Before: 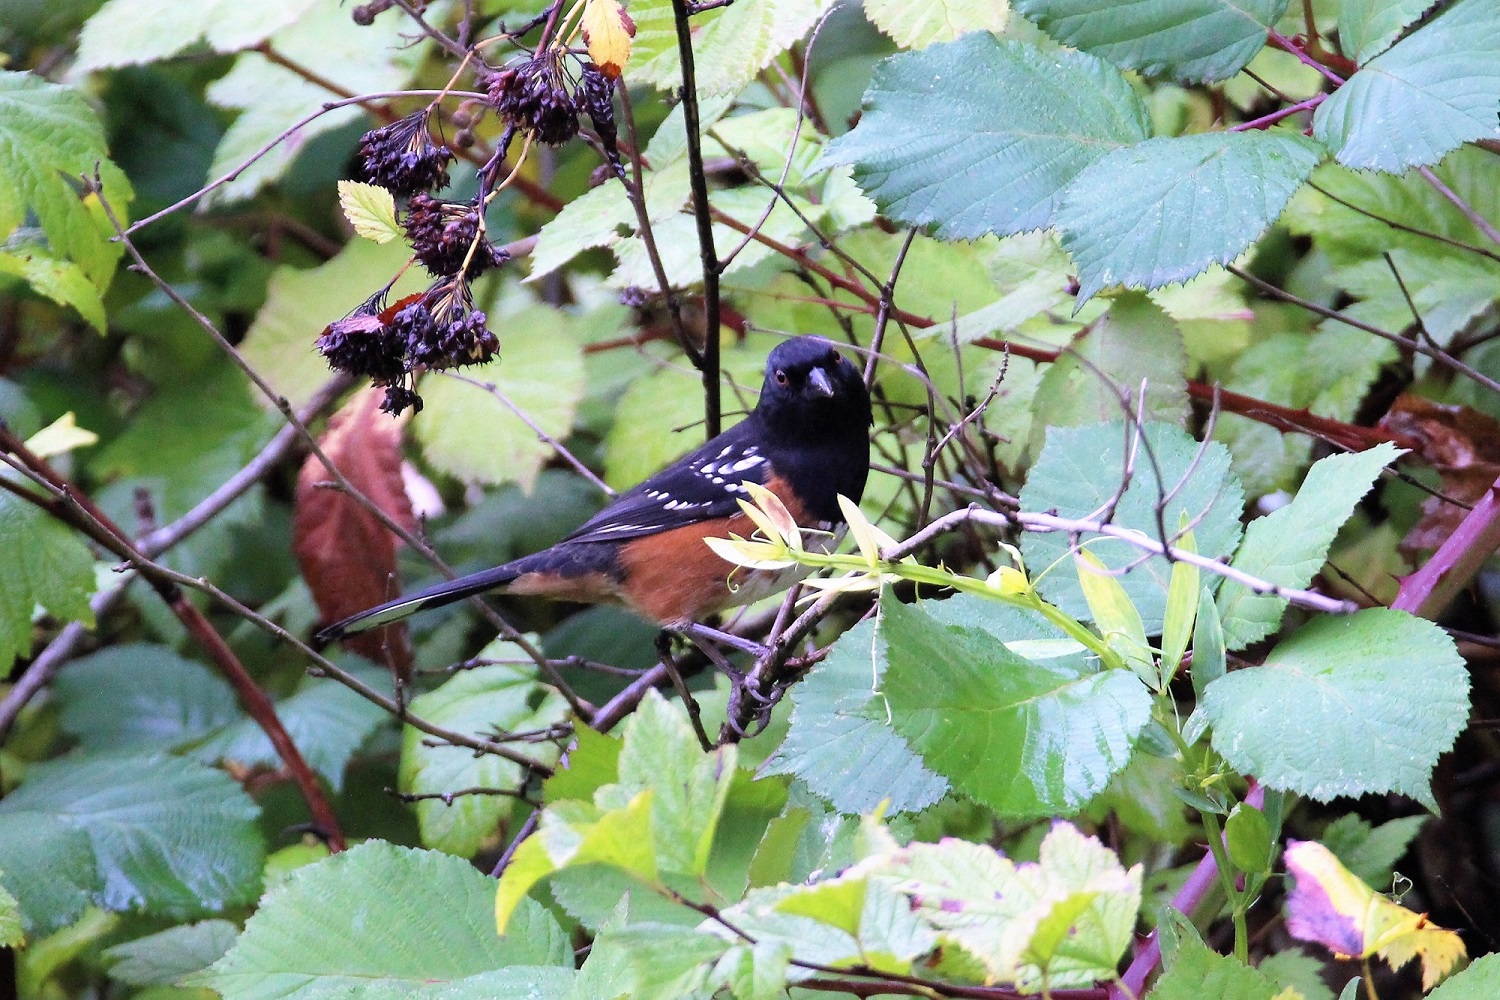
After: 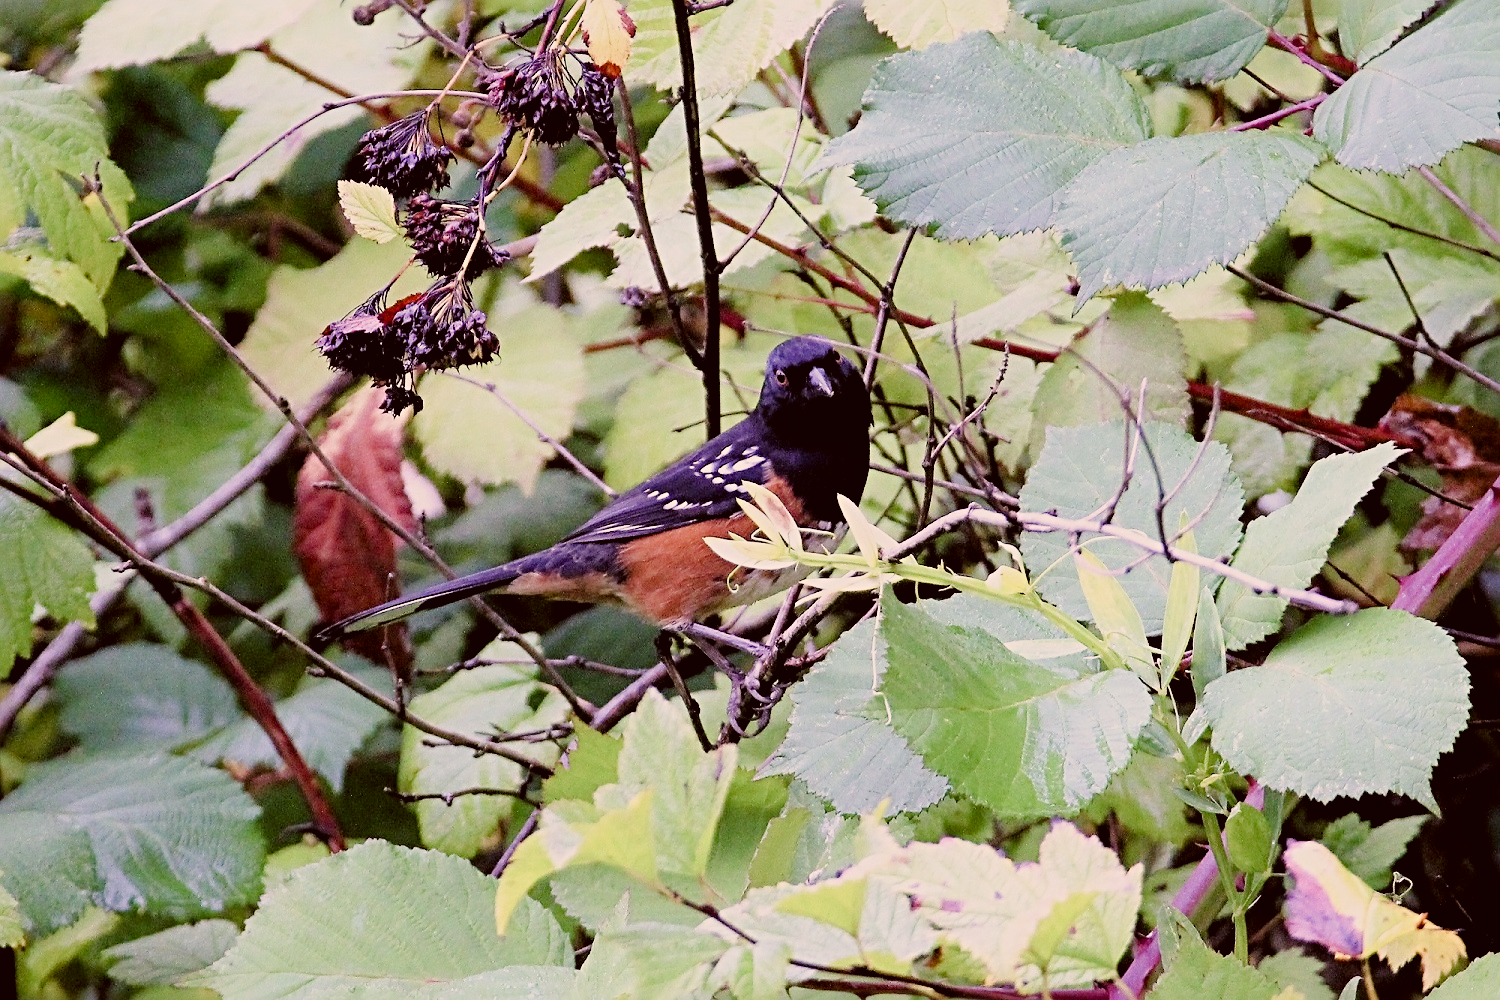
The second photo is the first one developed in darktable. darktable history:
tone equalizer: -8 EV -0.395 EV, -7 EV -0.403 EV, -6 EV -0.353 EV, -5 EV -0.212 EV, -3 EV 0.239 EV, -2 EV 0.352 EV, -1 EV 0.414 EV, +0 EV 0.447 EV, luminance estimator HSV value / RGB max
filmic rgb: black relative exposure -7.65 EV, white relative exposure 4.56 EV, hardness 3.61, iterations of high-quality reconstruction 0
sharpen: radius 3.973
color correction: highlights a* 6.26, highlights b* 8, shadows a* 6.15, shadows b* 7.52, saturation 0.929
color balance rgb: linear chroma grading › shadows -3.596%, linear chroma grading › highlights -4.001%, perceptual saturation grading › global saturation 20%, perceptual saturation grading › highlights -49.245%, perceptual saturation grading › shadows 24.351%, global vibrance 20%
